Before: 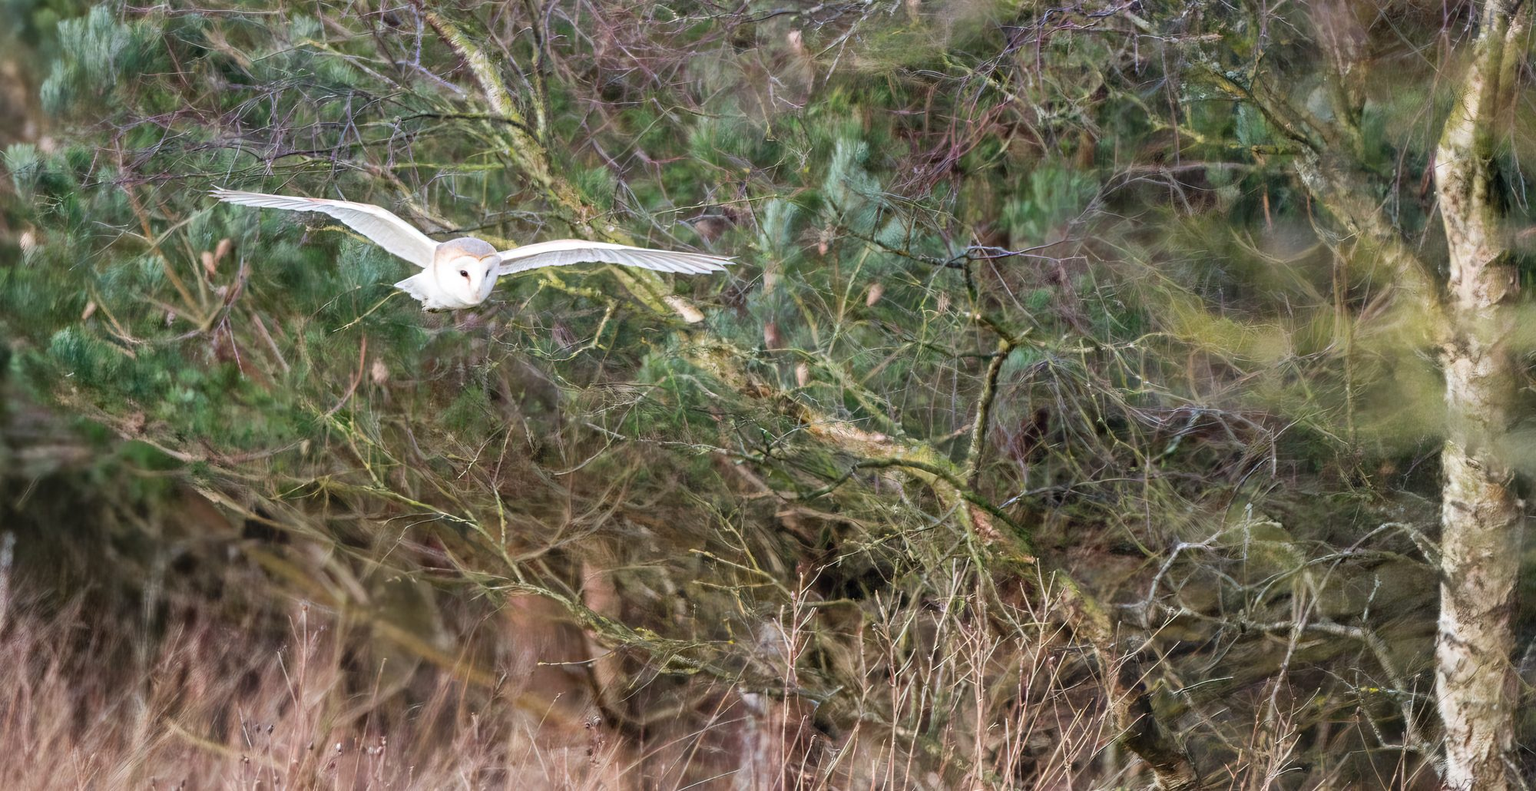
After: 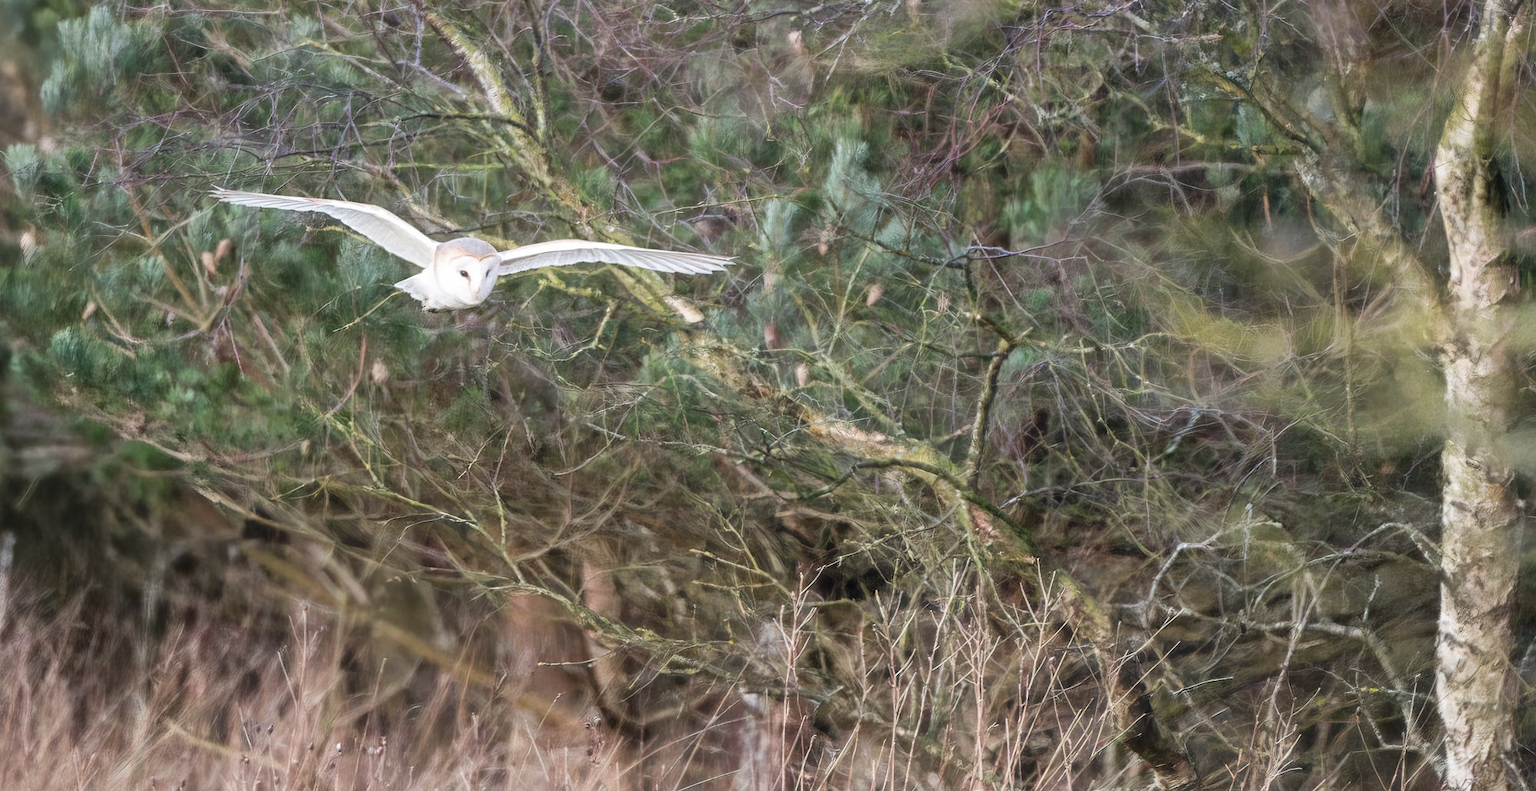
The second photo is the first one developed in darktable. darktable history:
haze removal: strength -0.1, adaptive false
color contrast: green-magenta contrast 0.84, blue-yellow contrast 0.86
